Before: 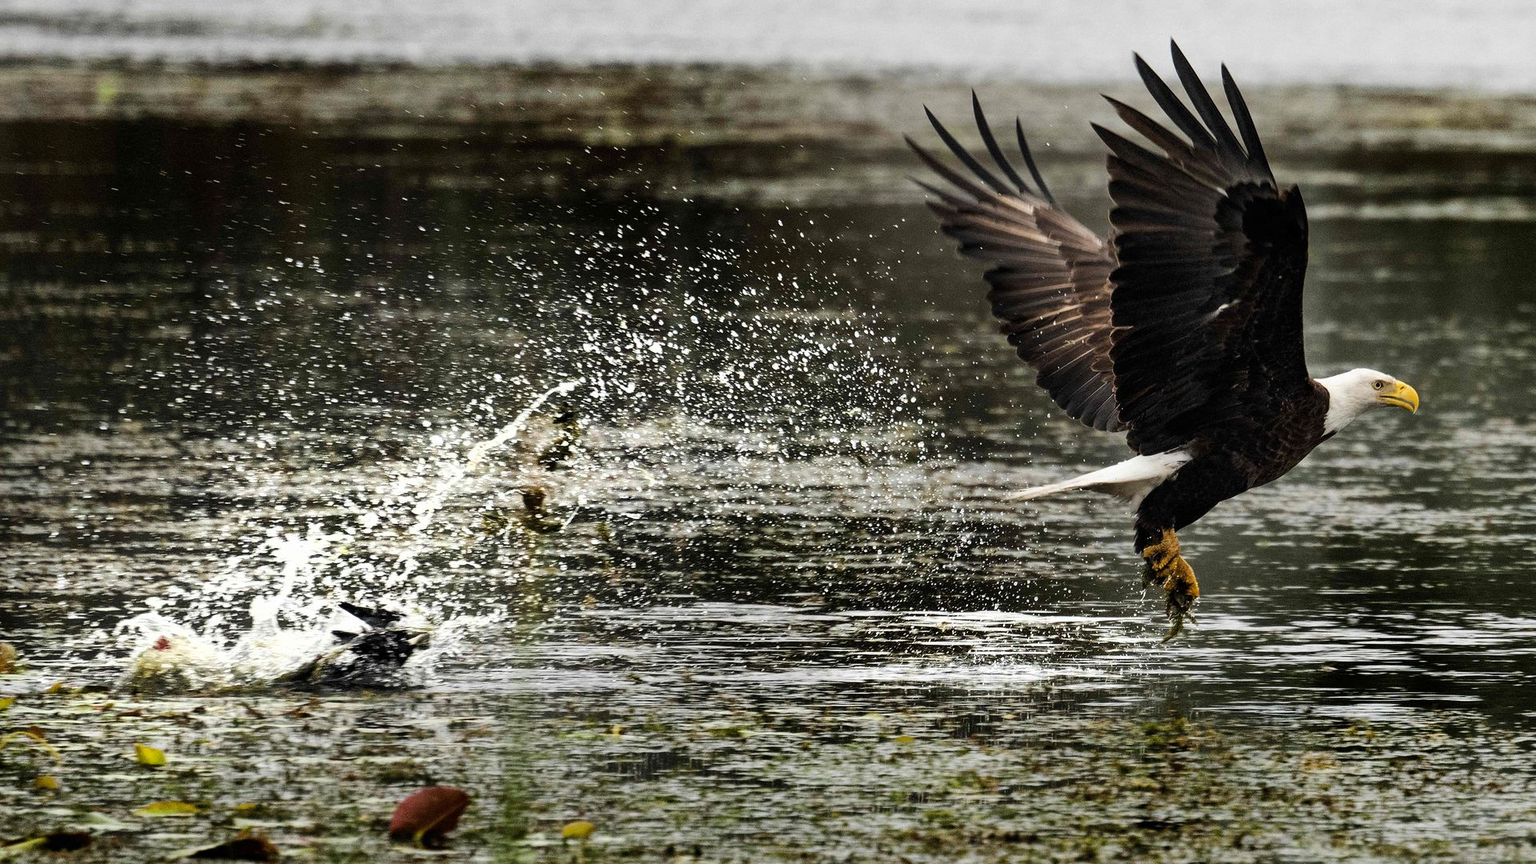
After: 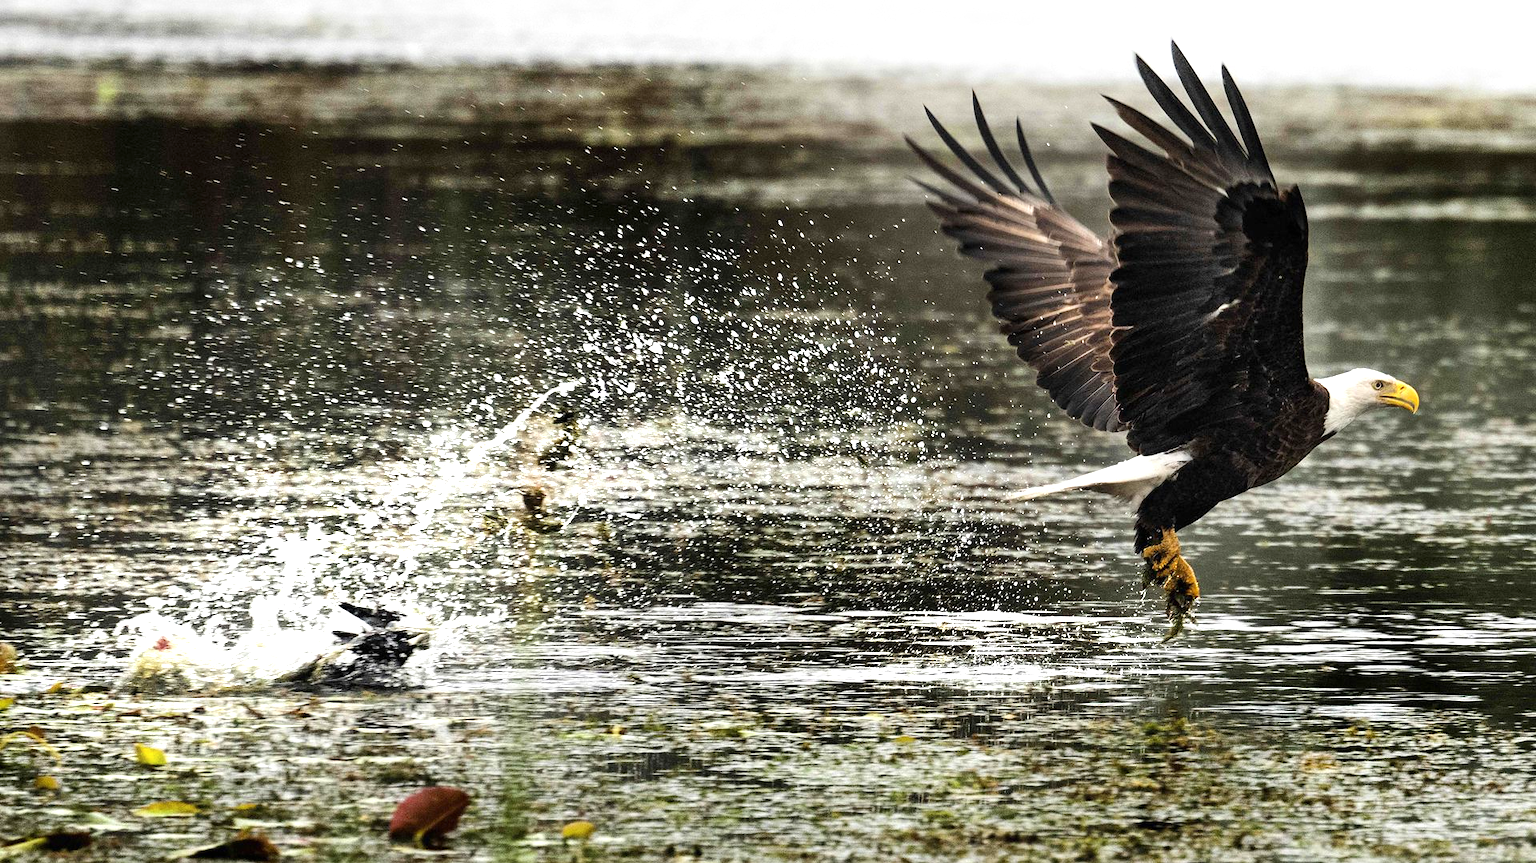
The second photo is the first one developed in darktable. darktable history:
crop: bottom 0.068%
shadows and highlights: highlights 69.43, soften with gaussian
exposure: black level correction 0, exposure 0.698 EV, compensate highlight preservation false
color zones: curves: ch0 [(0.25, 0.5) (0.463, 0.627) (0.484, 0.637) (0.75, 0.5)]
